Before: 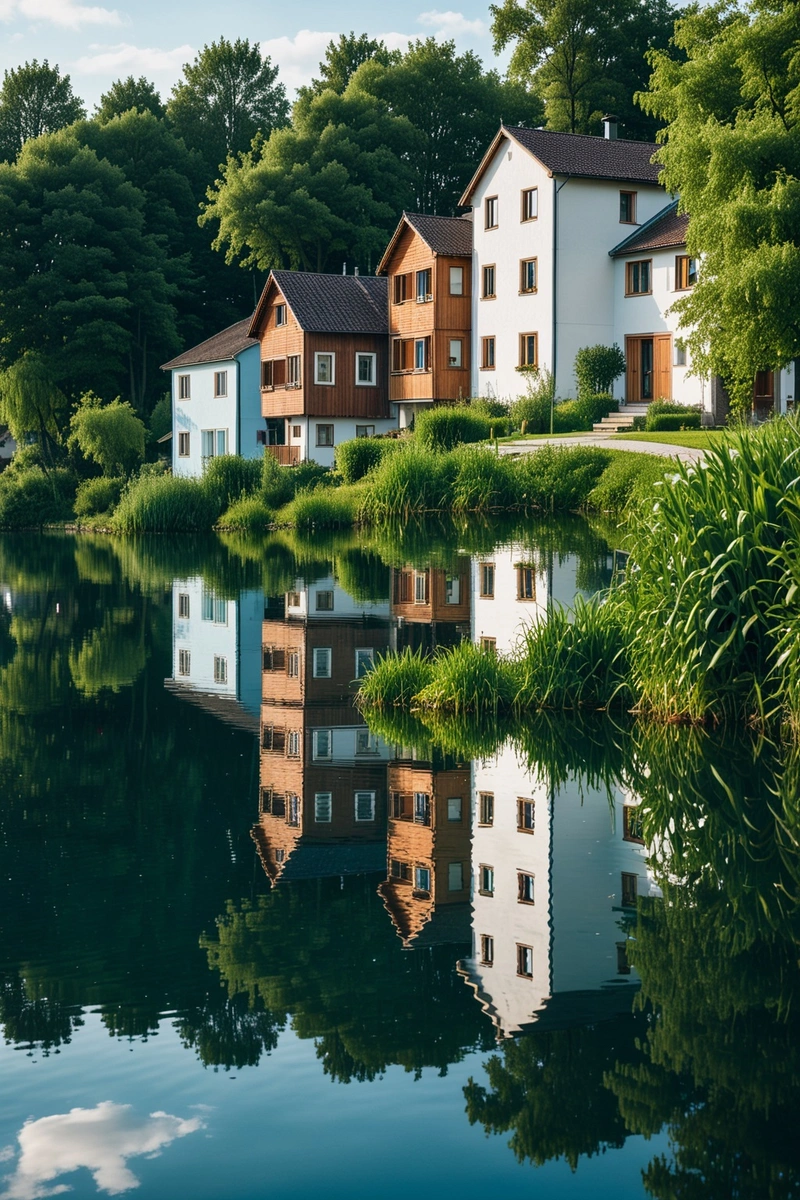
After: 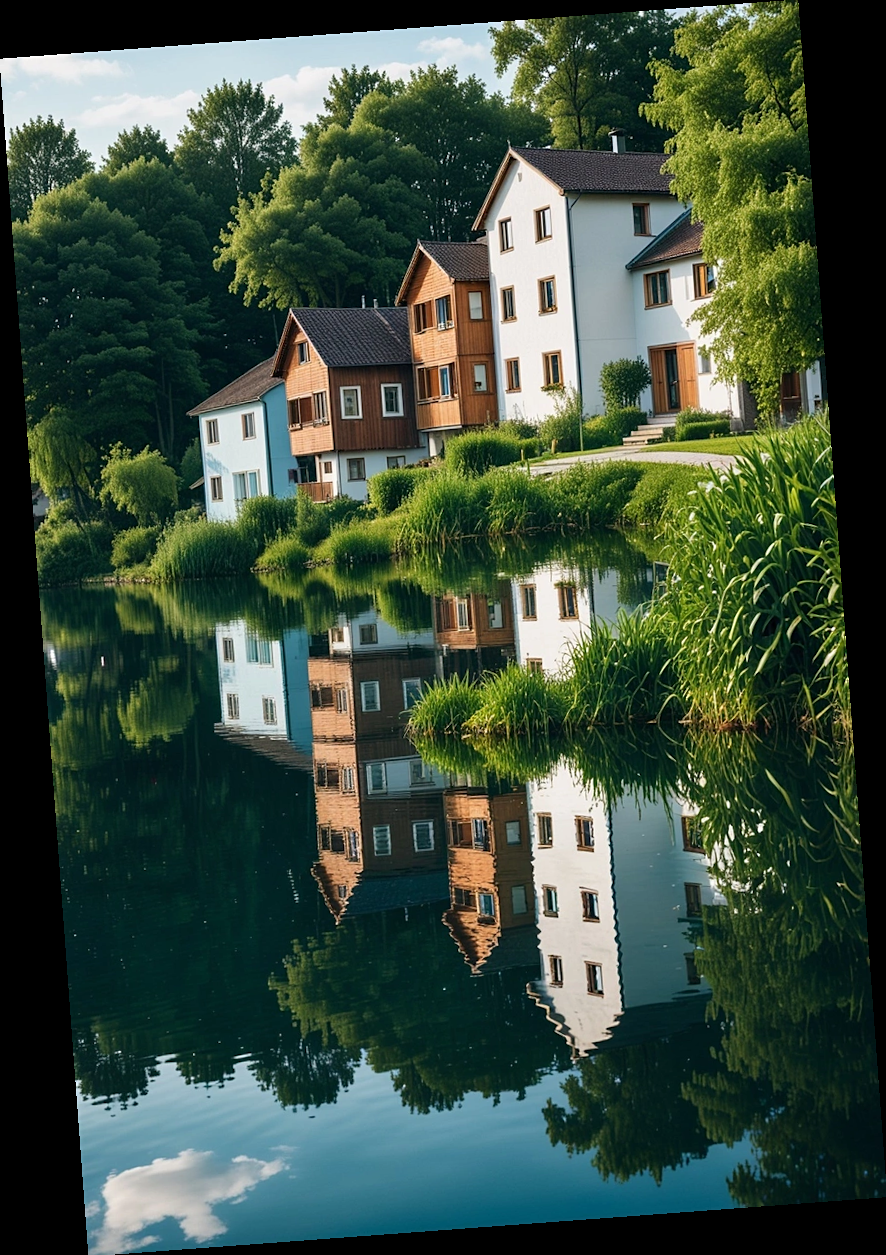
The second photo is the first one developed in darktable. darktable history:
rotate and perspective: rotation -4.25°, automatic cropping off
sharpen: amount 0.2
